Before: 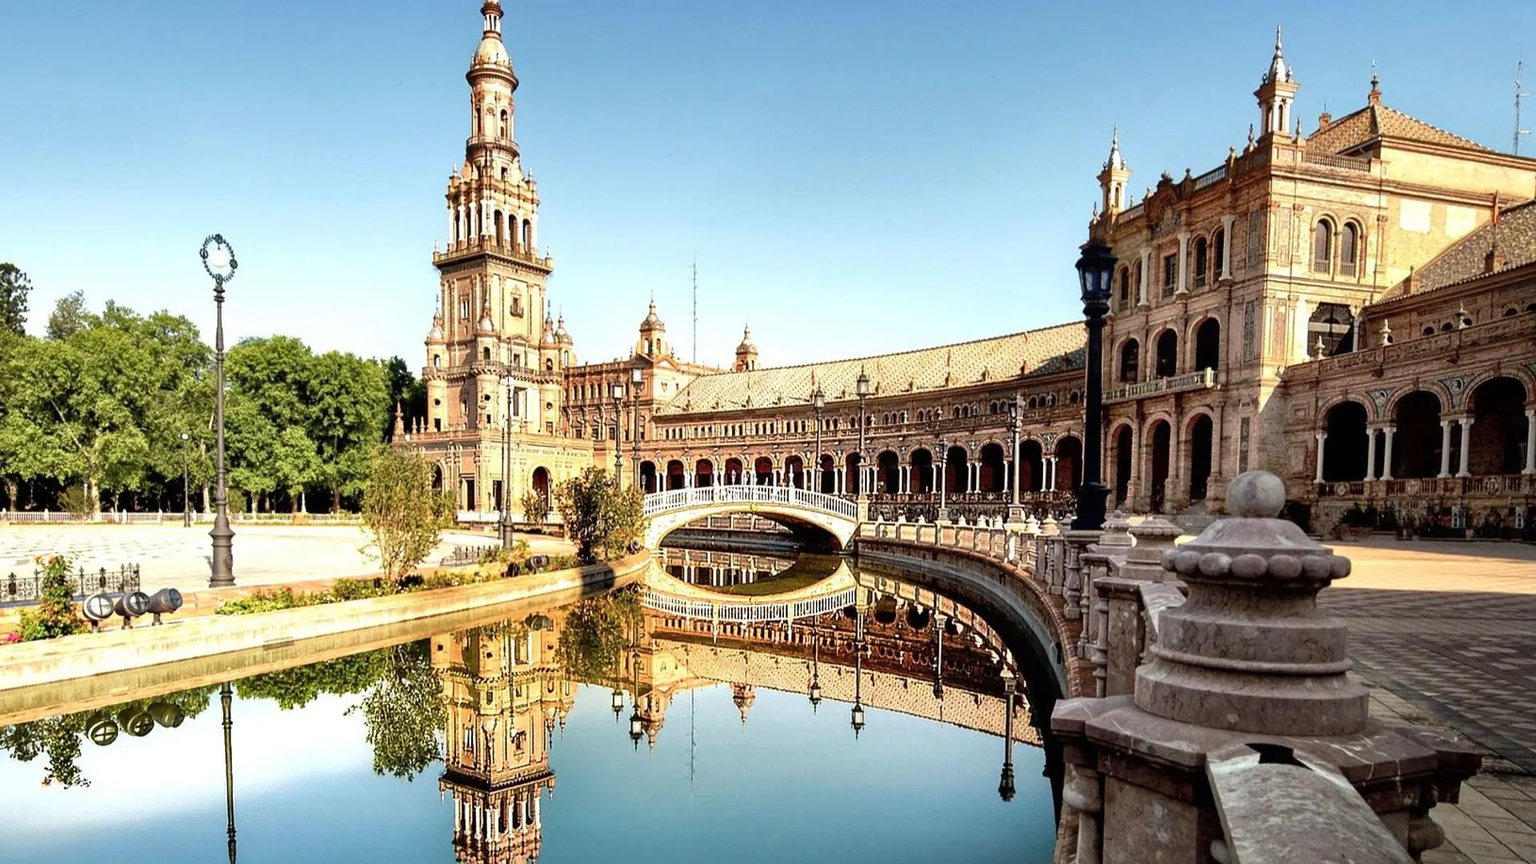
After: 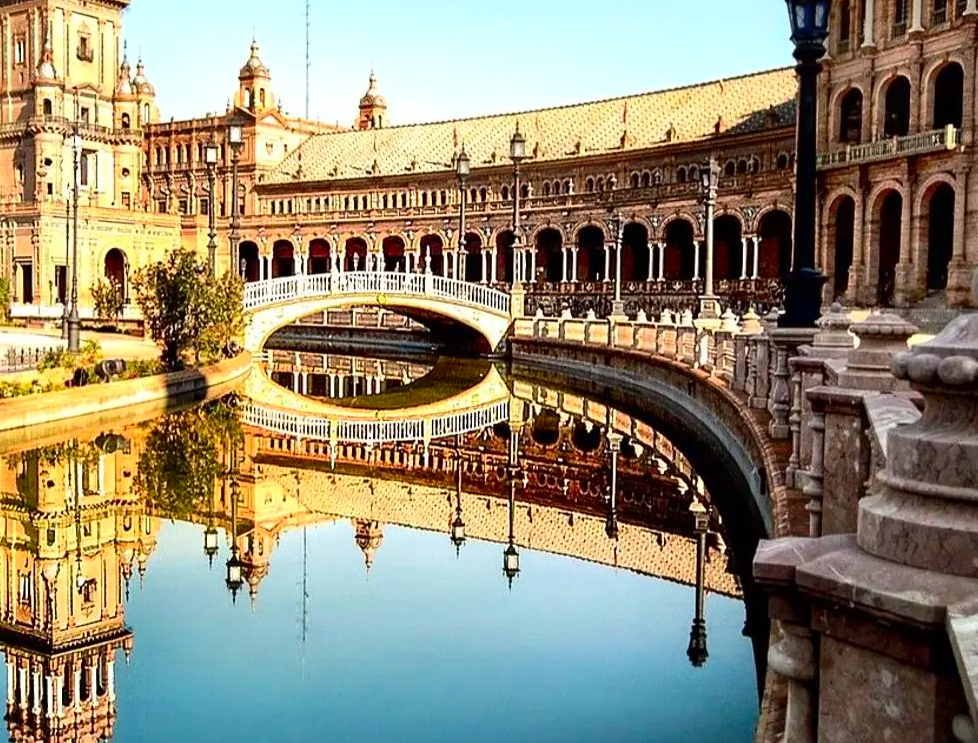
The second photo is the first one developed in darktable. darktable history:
contrast brightness saturation: contrast 0.16, saturation 0.32
crop and rotate: left 29.237%, top 31.152%, right 19.807%
